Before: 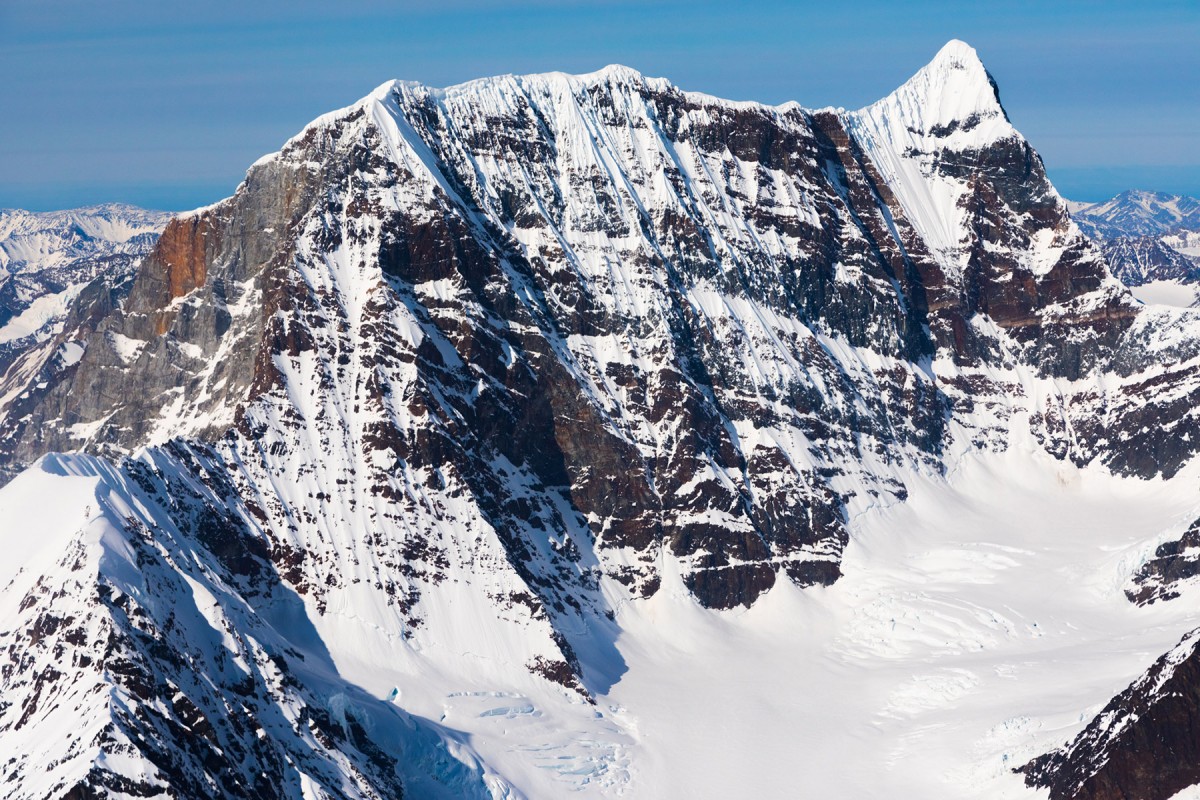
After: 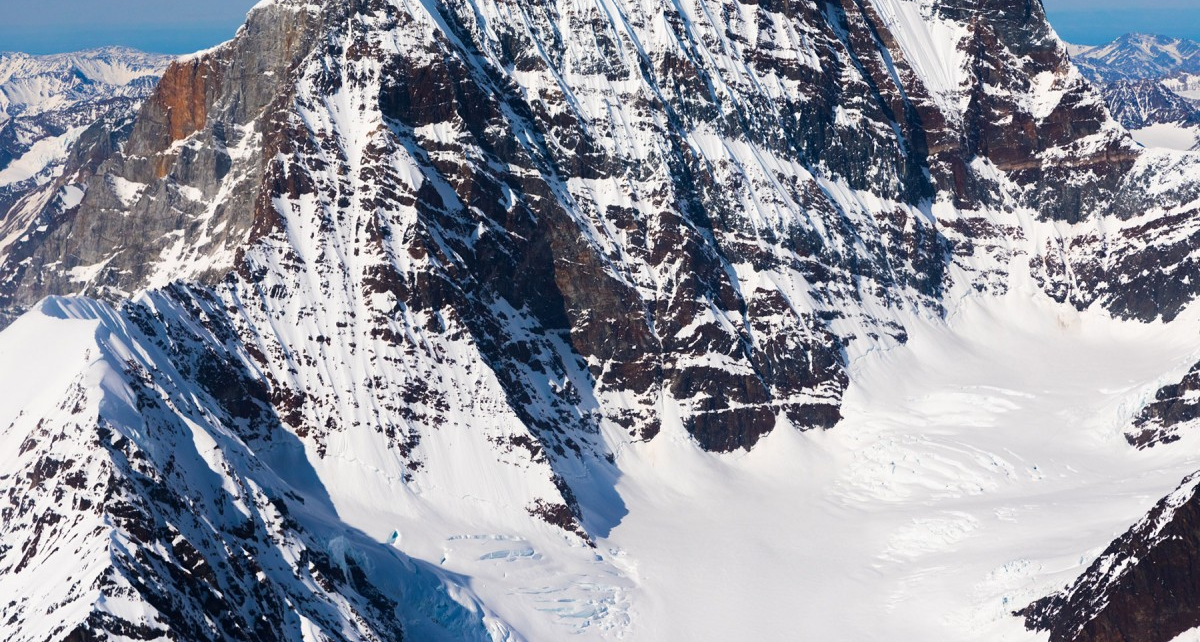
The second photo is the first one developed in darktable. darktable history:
crop and rotate: top 19.662%
